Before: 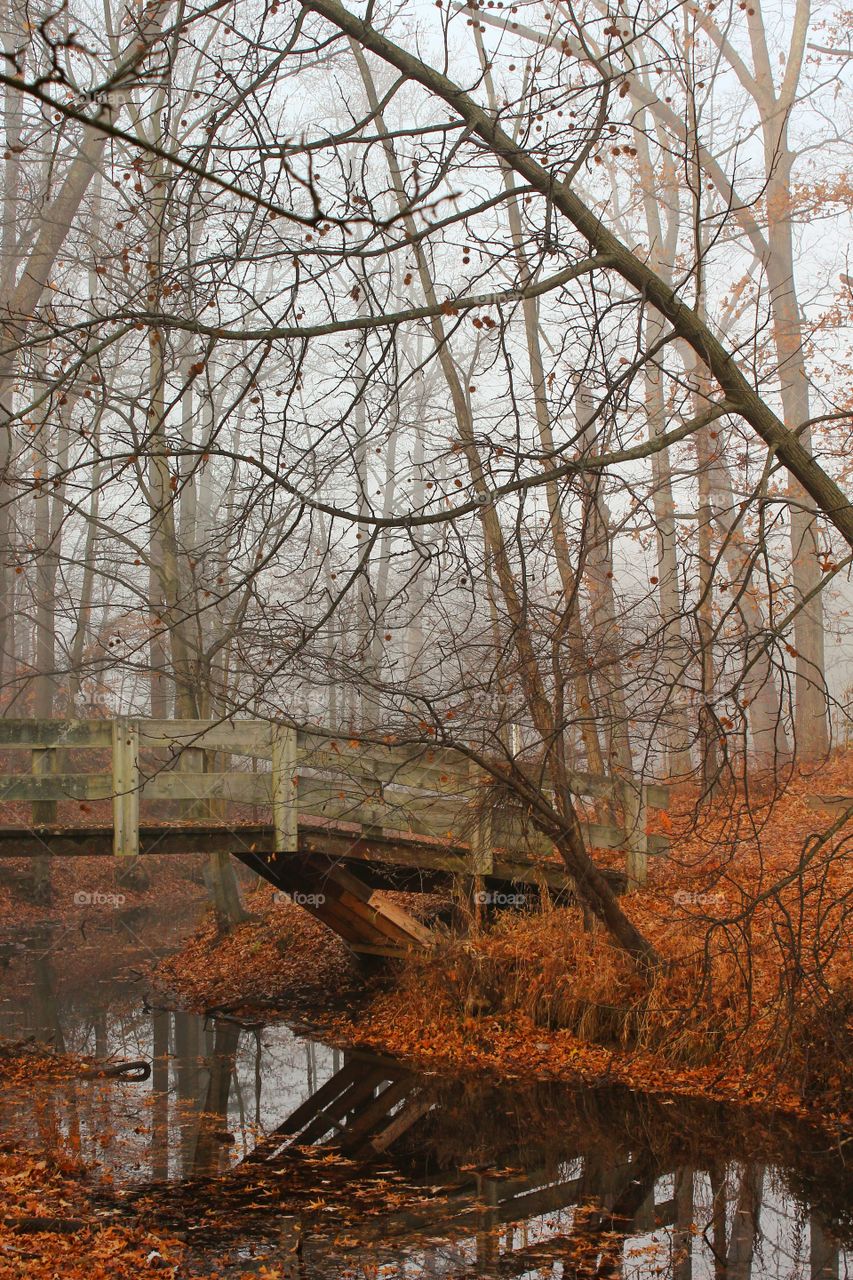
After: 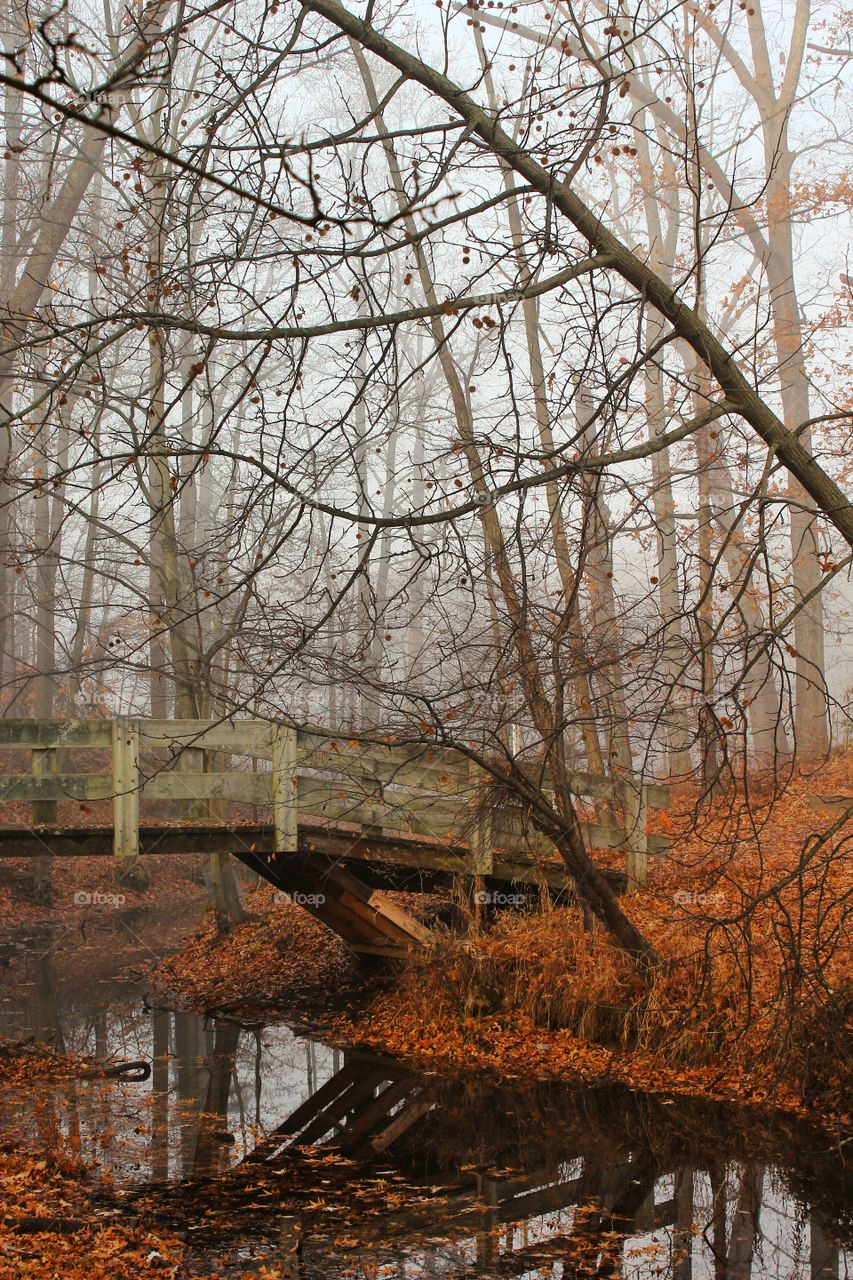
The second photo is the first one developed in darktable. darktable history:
tone curve: curves: ch0 [(0, 0) (0.08, 0.056) (0.4, 0.4) (0.6, 0.612) (0.92, 0.924) (1, 1)], color space Lab, linked channels, preserve colors none
